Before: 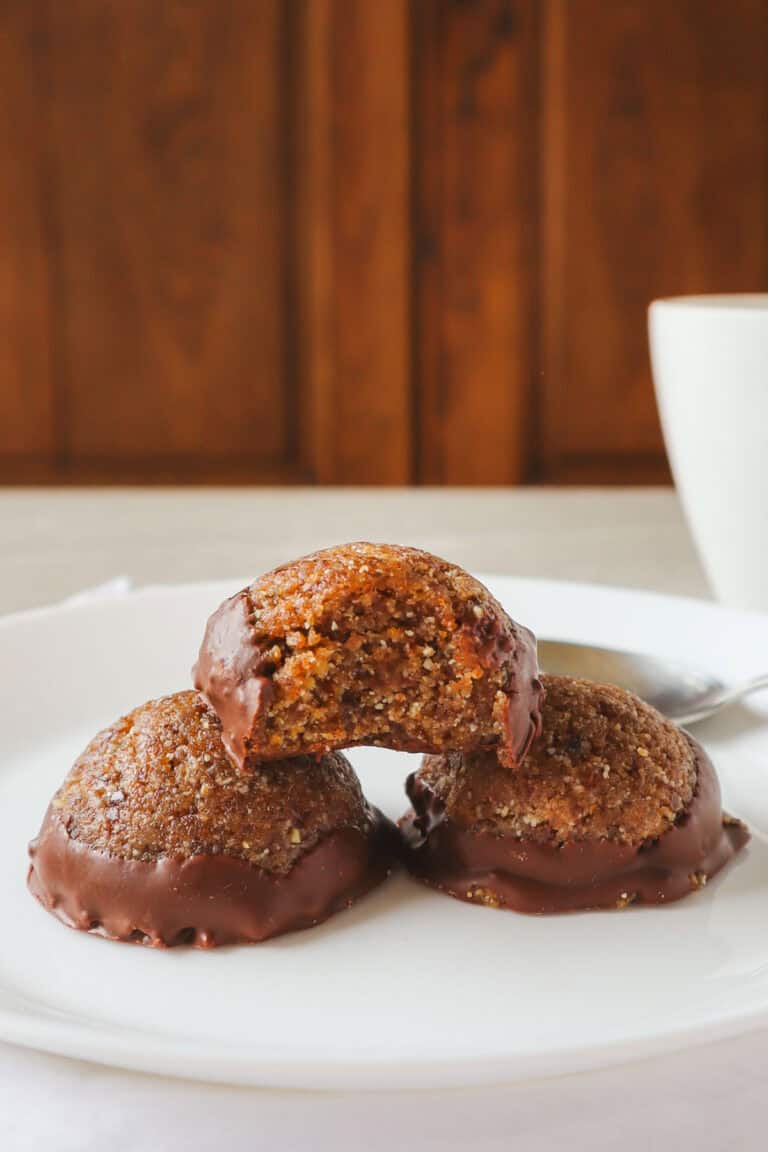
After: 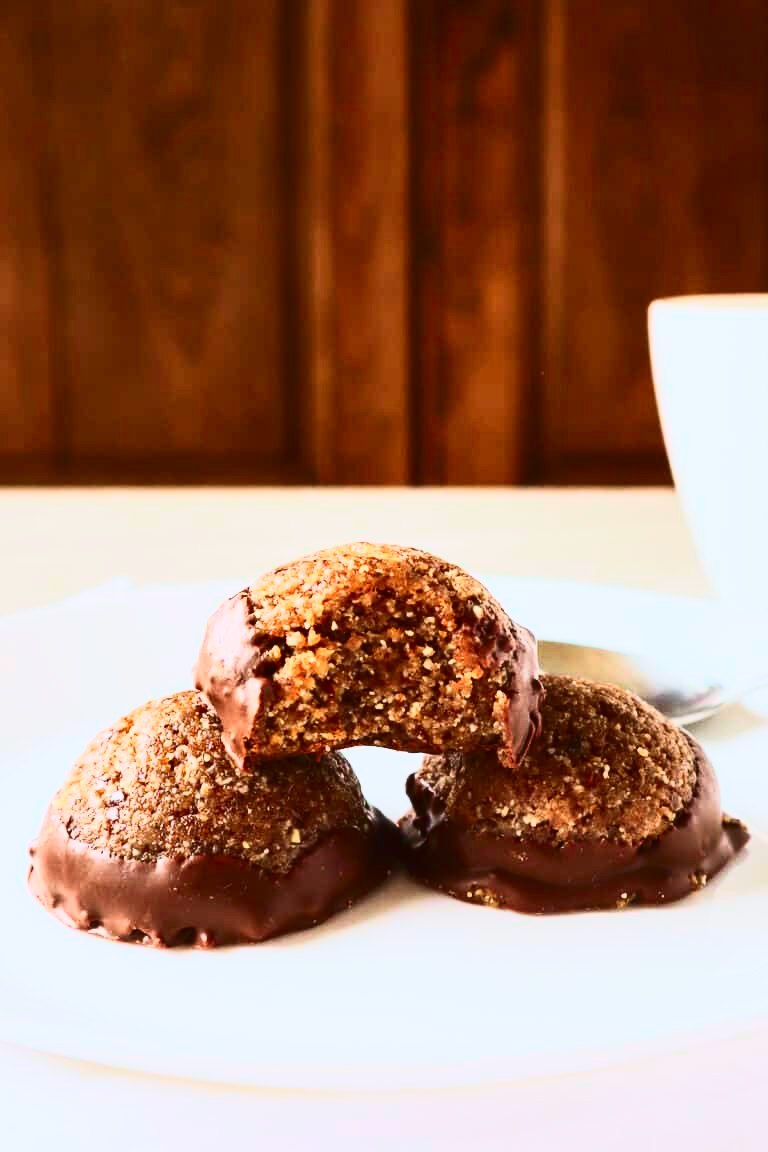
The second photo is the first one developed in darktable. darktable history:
velvia: strength 15%
tone curve: curves: ch0 [(0, 0) (0.091, 0.077) (0.517, 0.574) (0.745, 0.82) (0.844, 0.908) (0.909, 0.942) (1, 0.973)]; ch1 [(0, 0) (0.437, 0.404) (0.5, 0.5) (0.534, 0.554) (0.58, 0.603) (0.616, 0.649) (1, 1)]; ch2 [(0, 0) (0.442, 0.415) (0.5, 0.5) (0.535, 0.557) (0.585, 0.62) (1, 1)], color space Lab, independent channels, preserve colors none
contrast brightness saturation: contrast 0.39, brightness 0.1
white balance: red 0.98, blue 1.034
